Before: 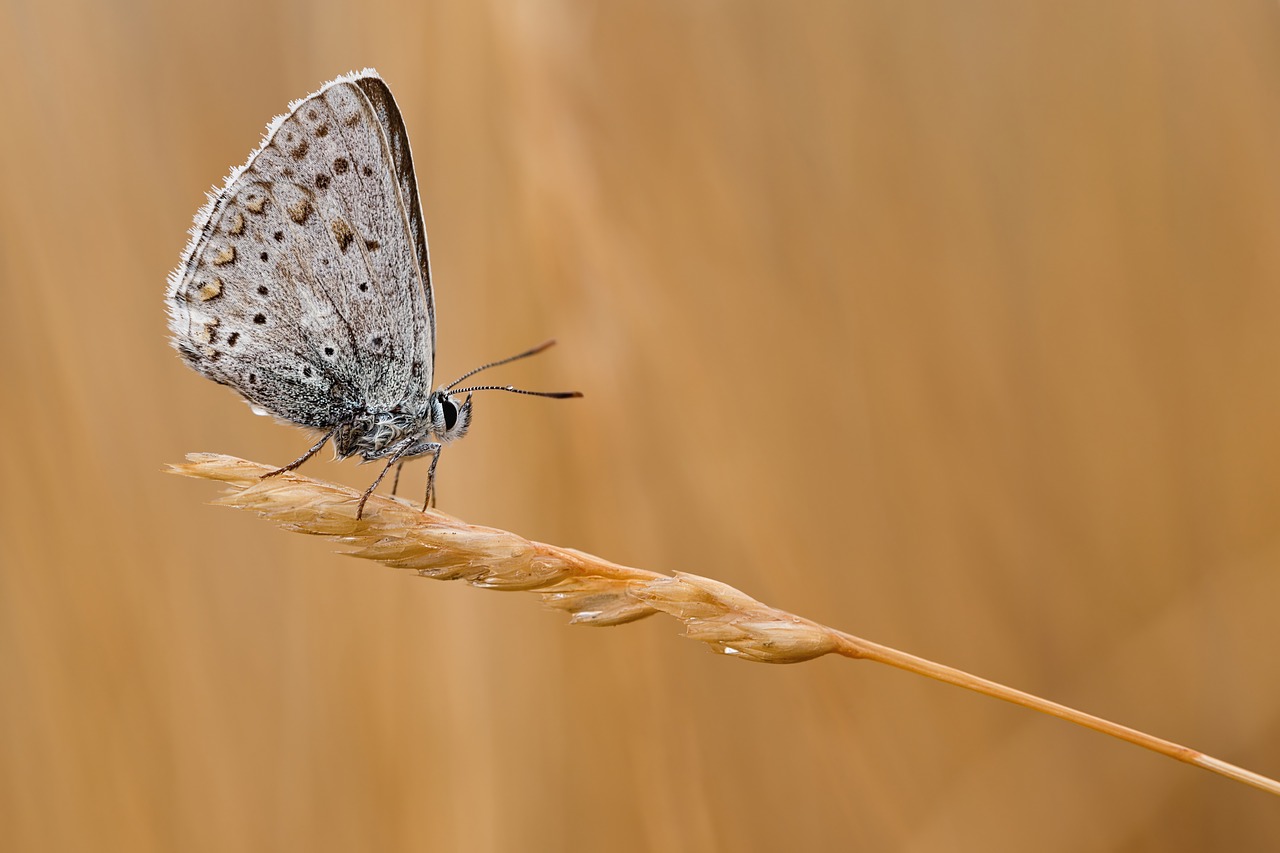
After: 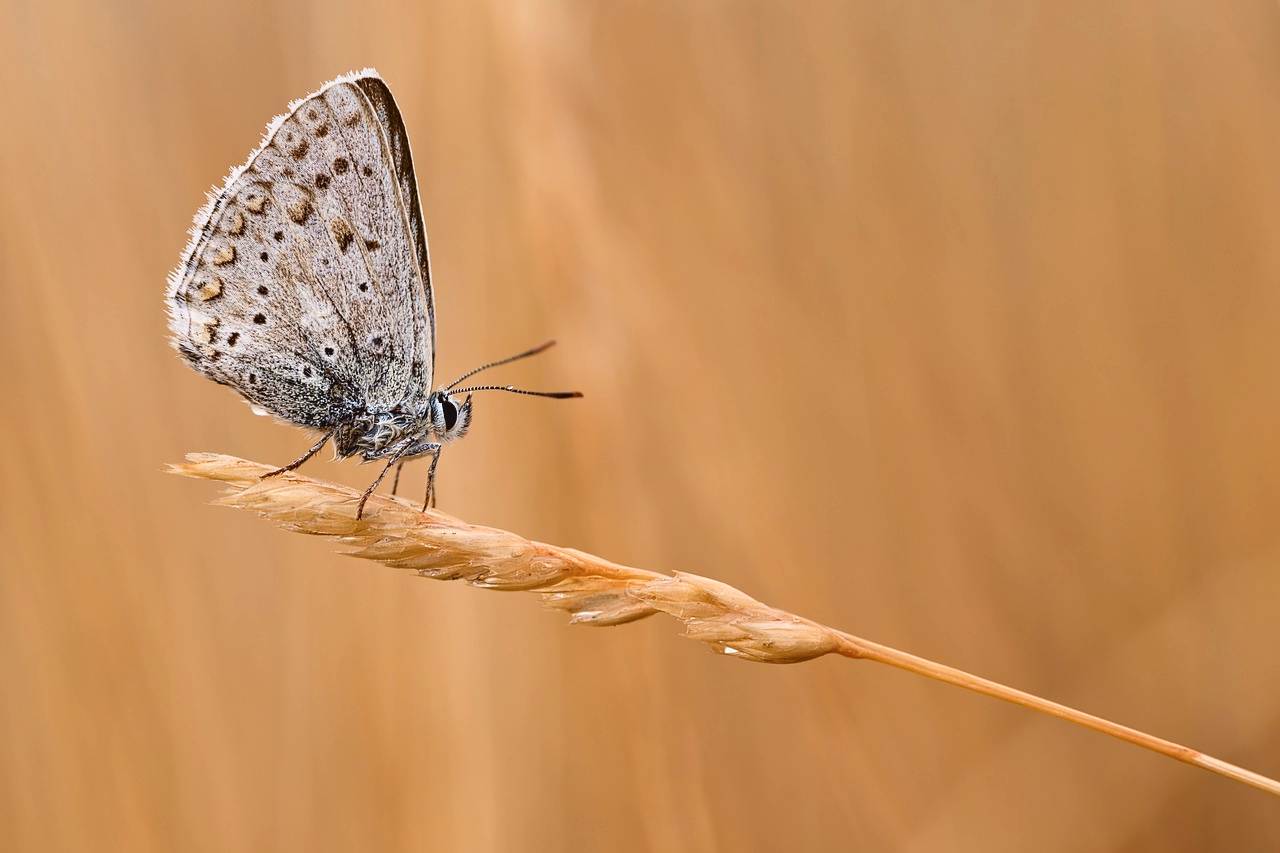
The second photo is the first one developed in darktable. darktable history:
tone curve: curves: ch0 [(0, 0.036) (0.119, 0.115) (0.461, 0.479) (0.715, 0.767) (0.817, 0.865) (1, 0.998)]; ch1 [(0, 0) (0.377, 0.416) (0.44, 0.478) (0.487, 0.498) (0.514, 0.525) (0.538, 0.552) (0.67, 0.688) (1, 1)]; ch2 [(0, 0) (0.38, 0.405) (0.463, 0.445) (0.492, 0.486) (0.524, 0.541) (0.578, 0.59) (0.653, 0.658) (1, 1)], color space Lab, independent channels, preserve colors none
